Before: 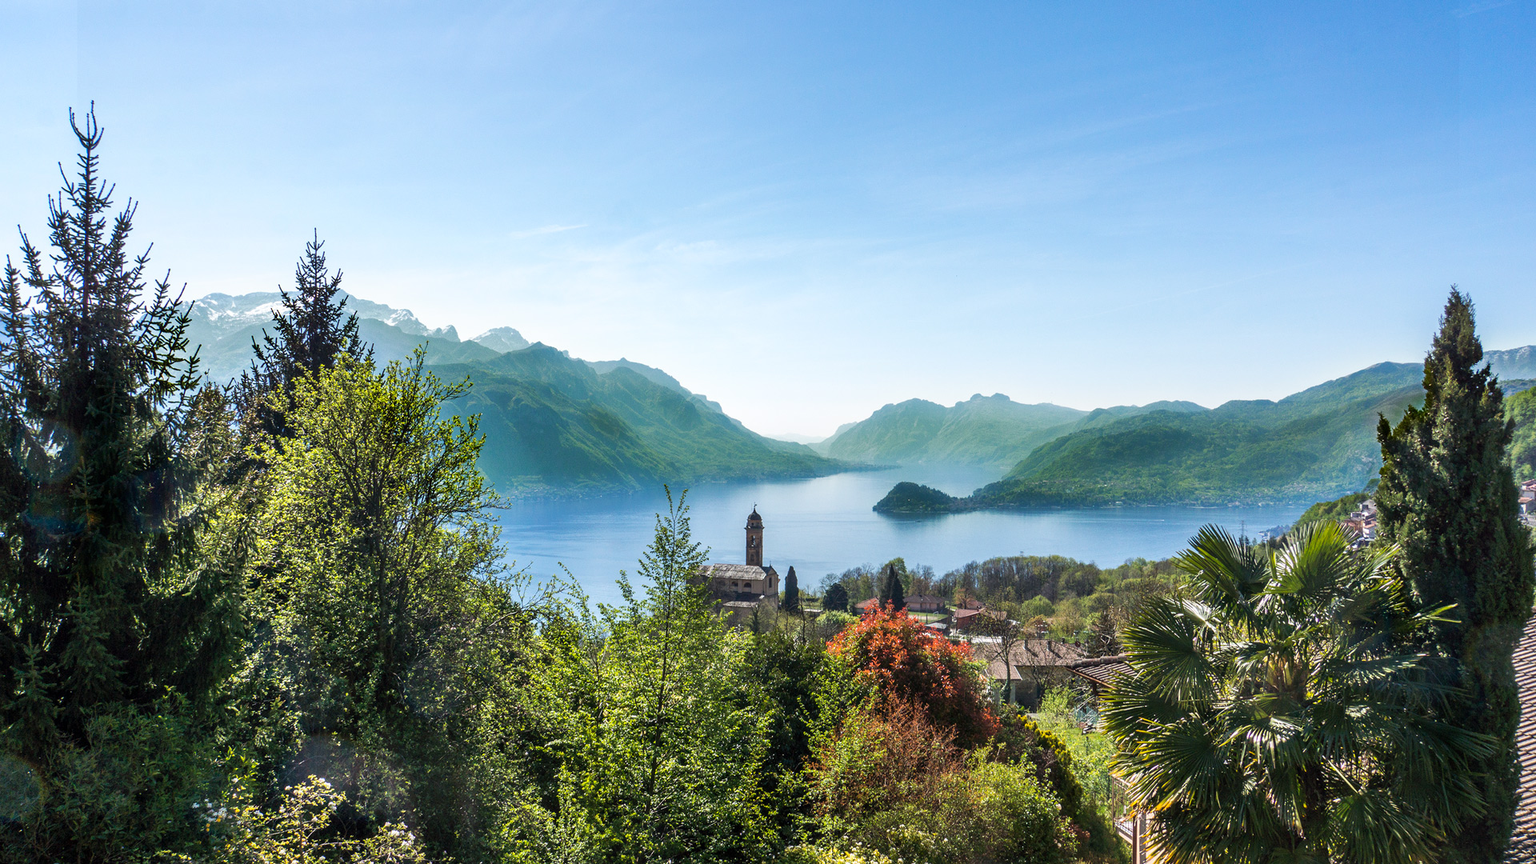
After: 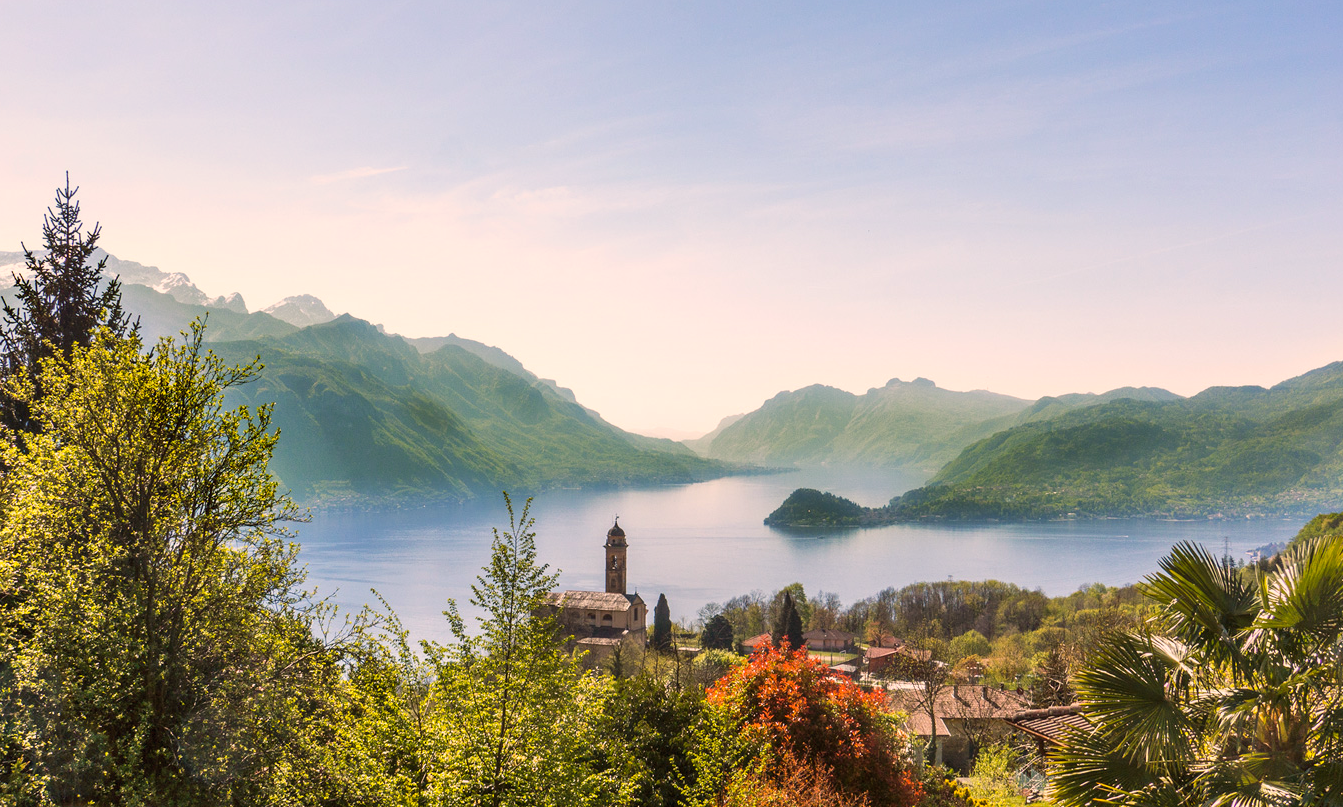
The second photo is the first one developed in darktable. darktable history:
color balance rgb: shadows lift › luminance -5%, shadows lift › chroma 1.1%, shadows lift › hue 219°, power › luminance 10%, power › chroma 2.83%, power › hue 60°, highlights gain › chroma 4.52%, highlights gain › hue 33.33°, saturation formula JzAzBz (2021)
crop and rotate: left 17.046%, top 10.659%, right 12.989%, bottom 14.553%
